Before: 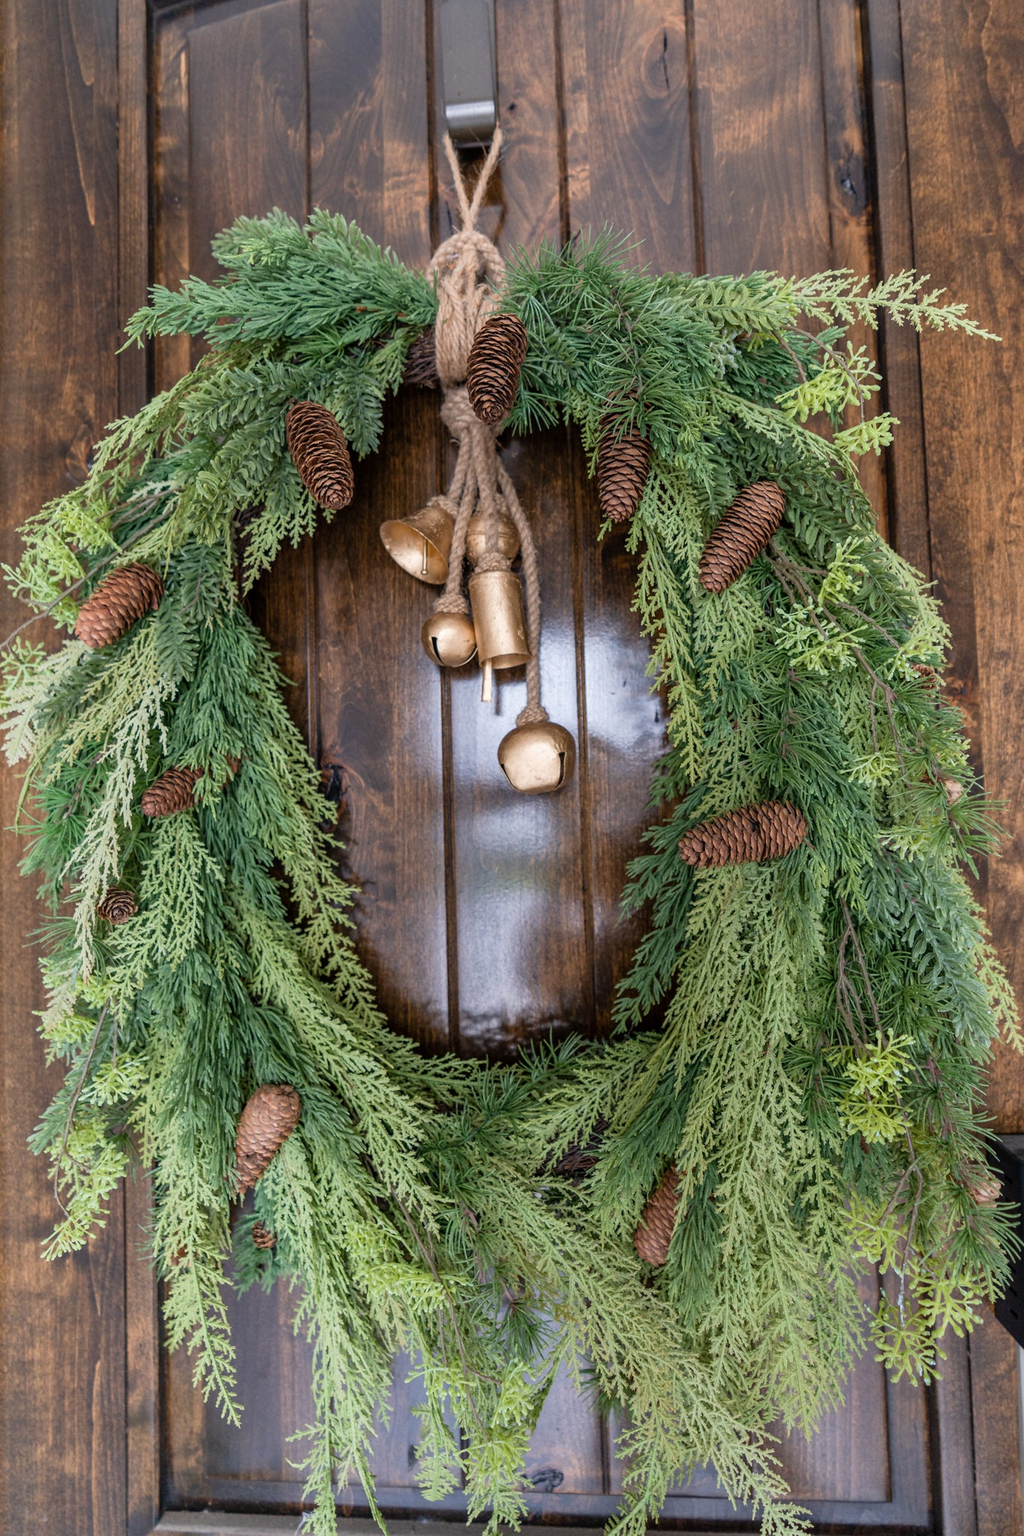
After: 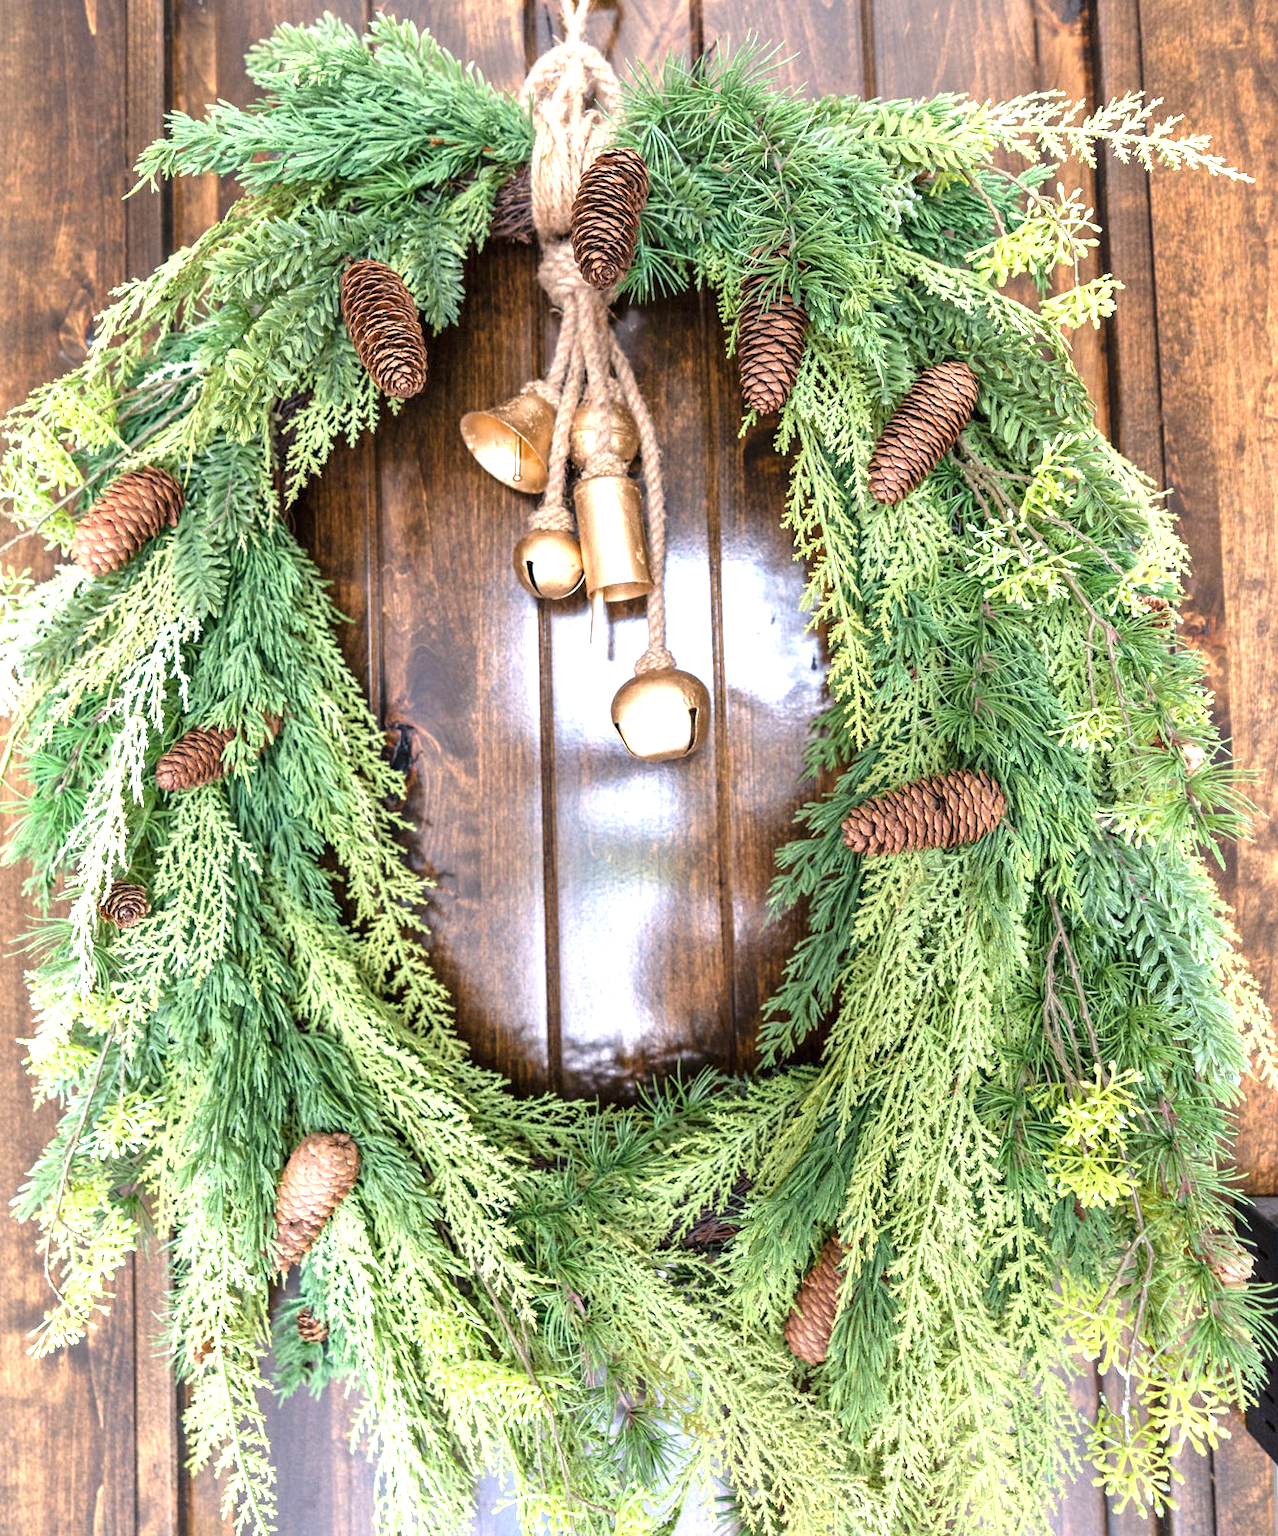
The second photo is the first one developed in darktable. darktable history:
exposure: black level correction 0, exposure 1.477 EV, compensate highlight preservation false
crop and rotate: left 1.921%, top 12.919%, right 0.295%, bottom 8.801%
